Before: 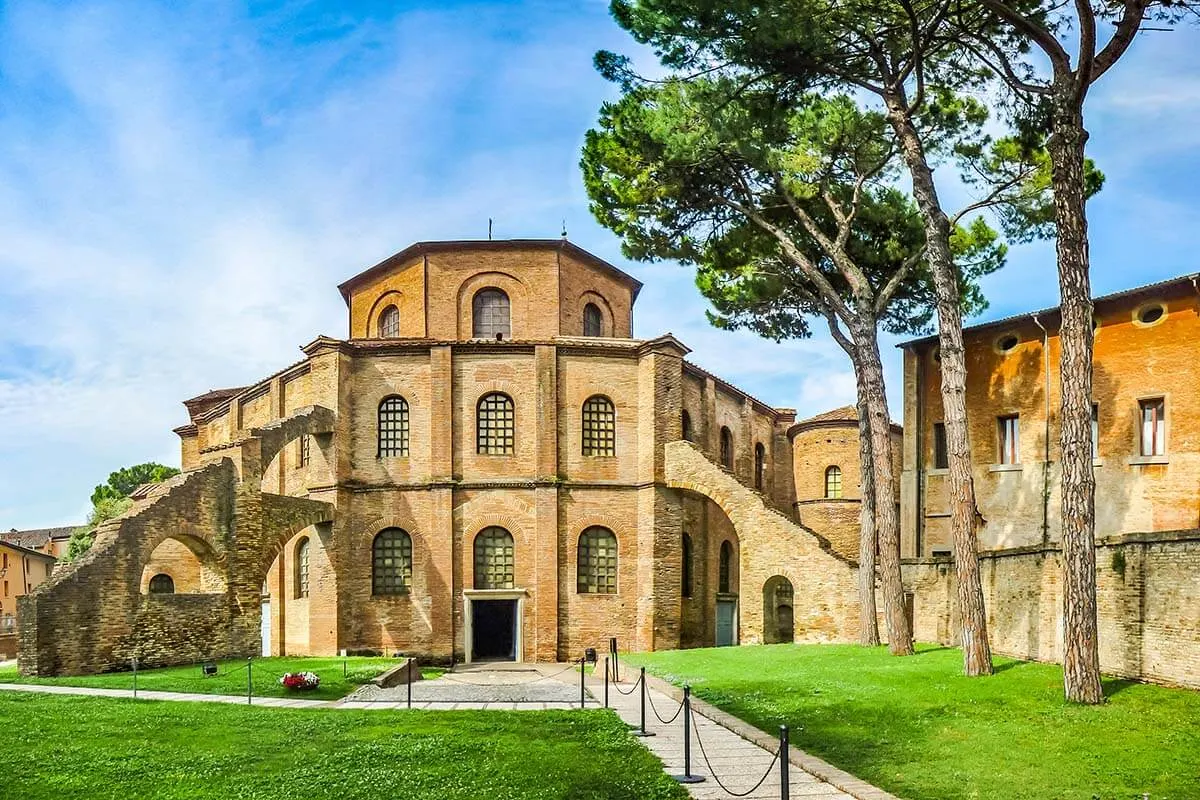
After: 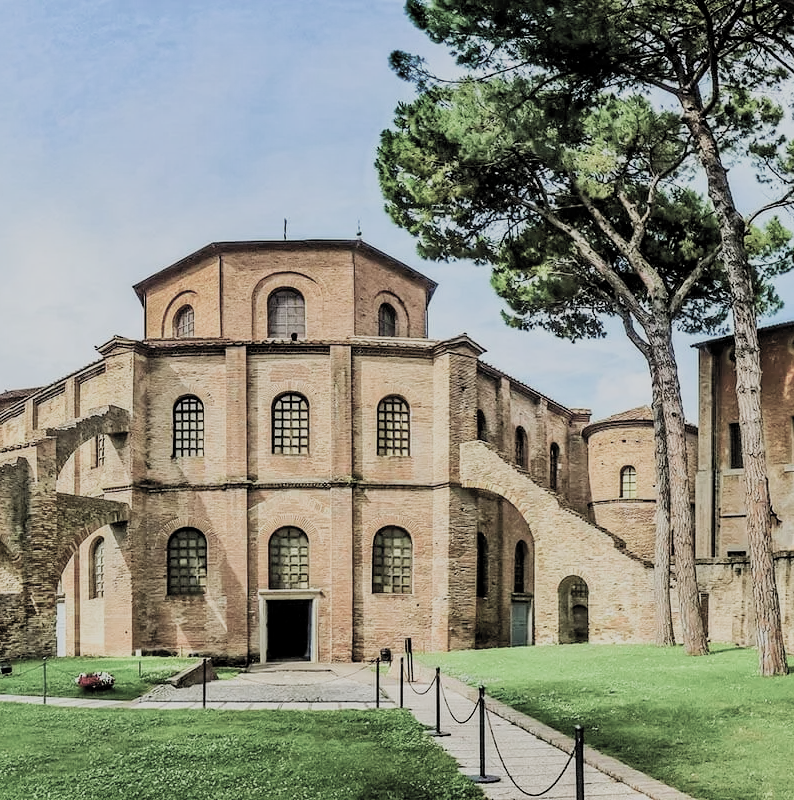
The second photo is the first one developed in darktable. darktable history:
filmic rgb: black relative exposure -5.04 EV, white relative exposure 3.98 EV, hardness 2.88, contrast 1.099, highlights saturation mix -18.53%, color science v5 (2021), contrast in shadows safe, contrast in highlights safe
crop: left 17.112%, right 16.663%
exposure: compensate highlight preservation false
